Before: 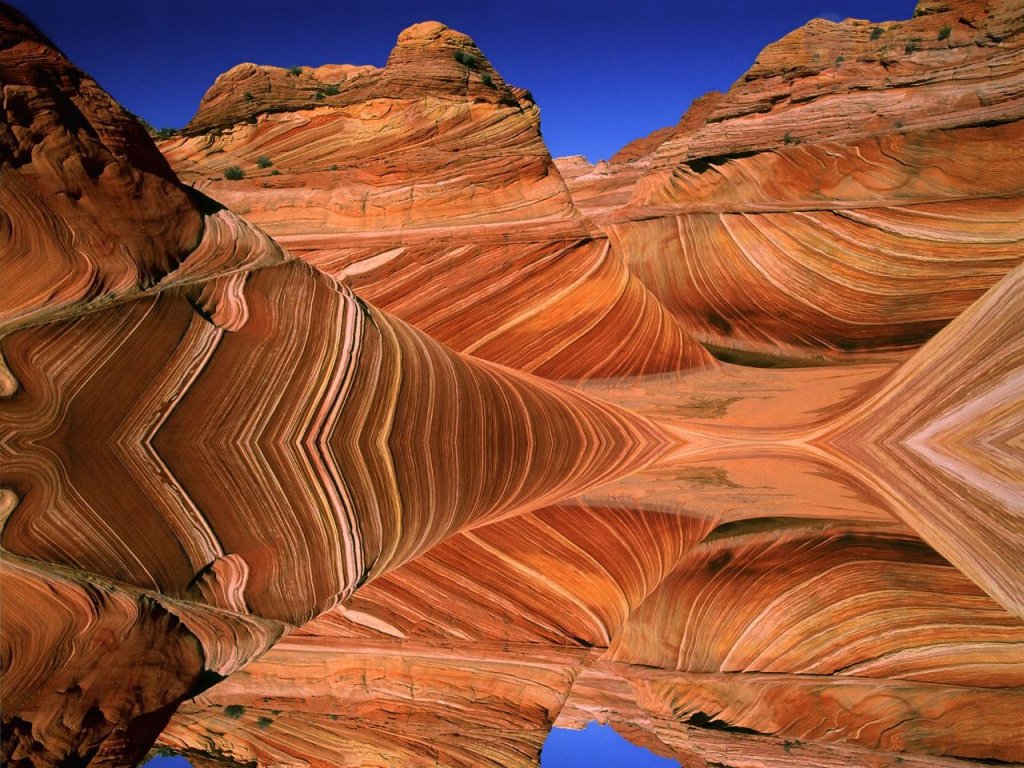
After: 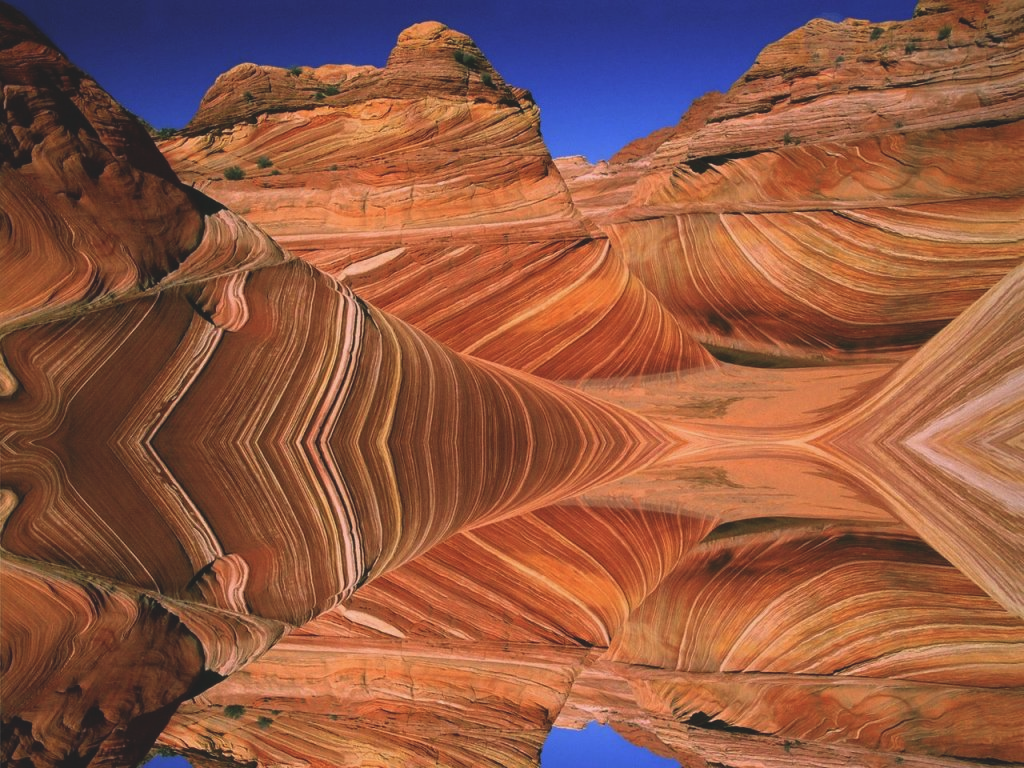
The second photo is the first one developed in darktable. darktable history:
exposure: black level correction -0.015, exposure -0.125 EV, compensate highlight preservation false
